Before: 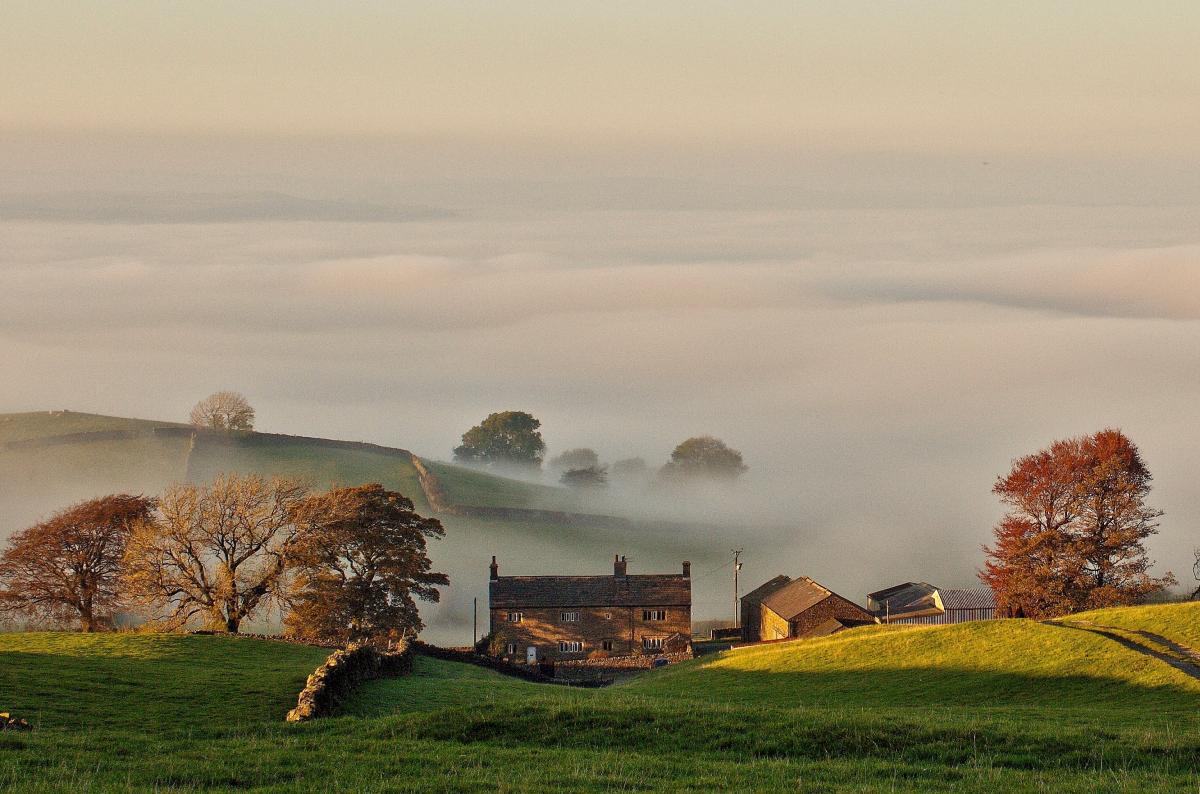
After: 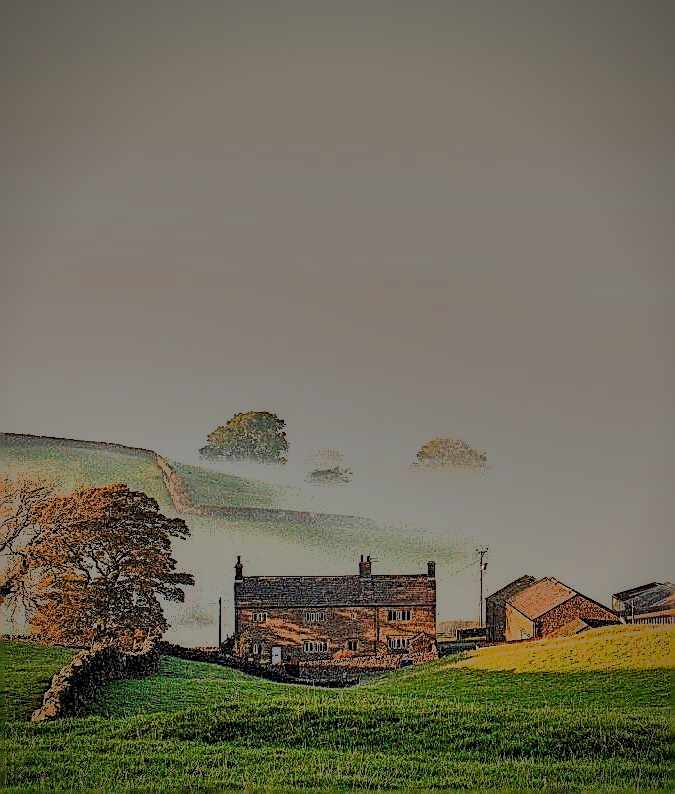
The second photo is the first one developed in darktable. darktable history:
contrast brightness saturation: saturation 0.121
filmic rgb: black relative exposure -13.03 EV, white relative exposure 4.04 EV, target white luminance 85.01%, hardness 6.29, latitude 42.43%, contrast 0.862, shadows ↔ highlights balance 8.48%
exposure: exposure 1.069 EV, compensate highlight preservation false
sharpen: amount 1.986
vignetting: saturation -0.022
local contrast: on, module defaults
shadows and highlights: shadows 81.53, white point adjustment -9.03, highlights -61.31, soften with gaussian
crop: left 21.285%, right 22.446%
